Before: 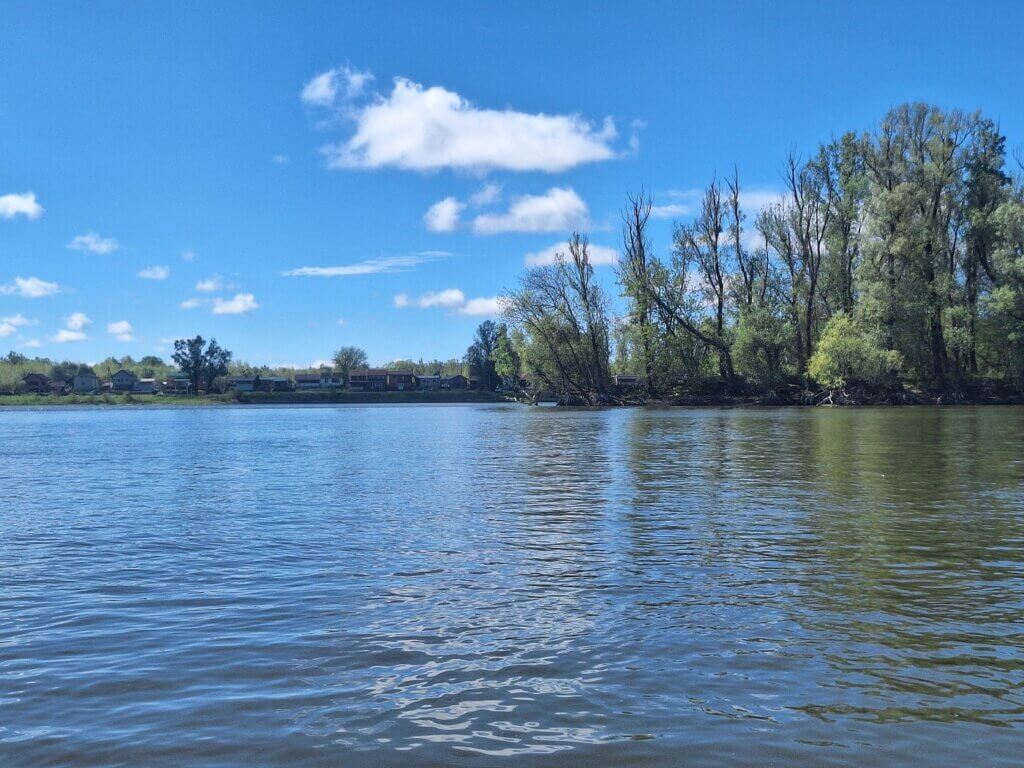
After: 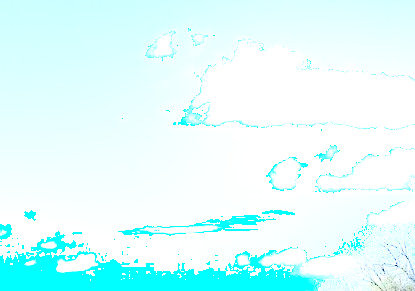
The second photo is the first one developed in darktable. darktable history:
tone equalizer: on, module defaults
exposure: black level correction 0.001, exposure 1.116 EV, compensate highlight preservation false
sharpen: radius 1.967
local contrast: on, module defaults
shadows and highlights: shadows -90, highlights 90, soften with gaussian
crop: left 15.452%, top 5.459%, right 43.956%, bottom 56.62%
